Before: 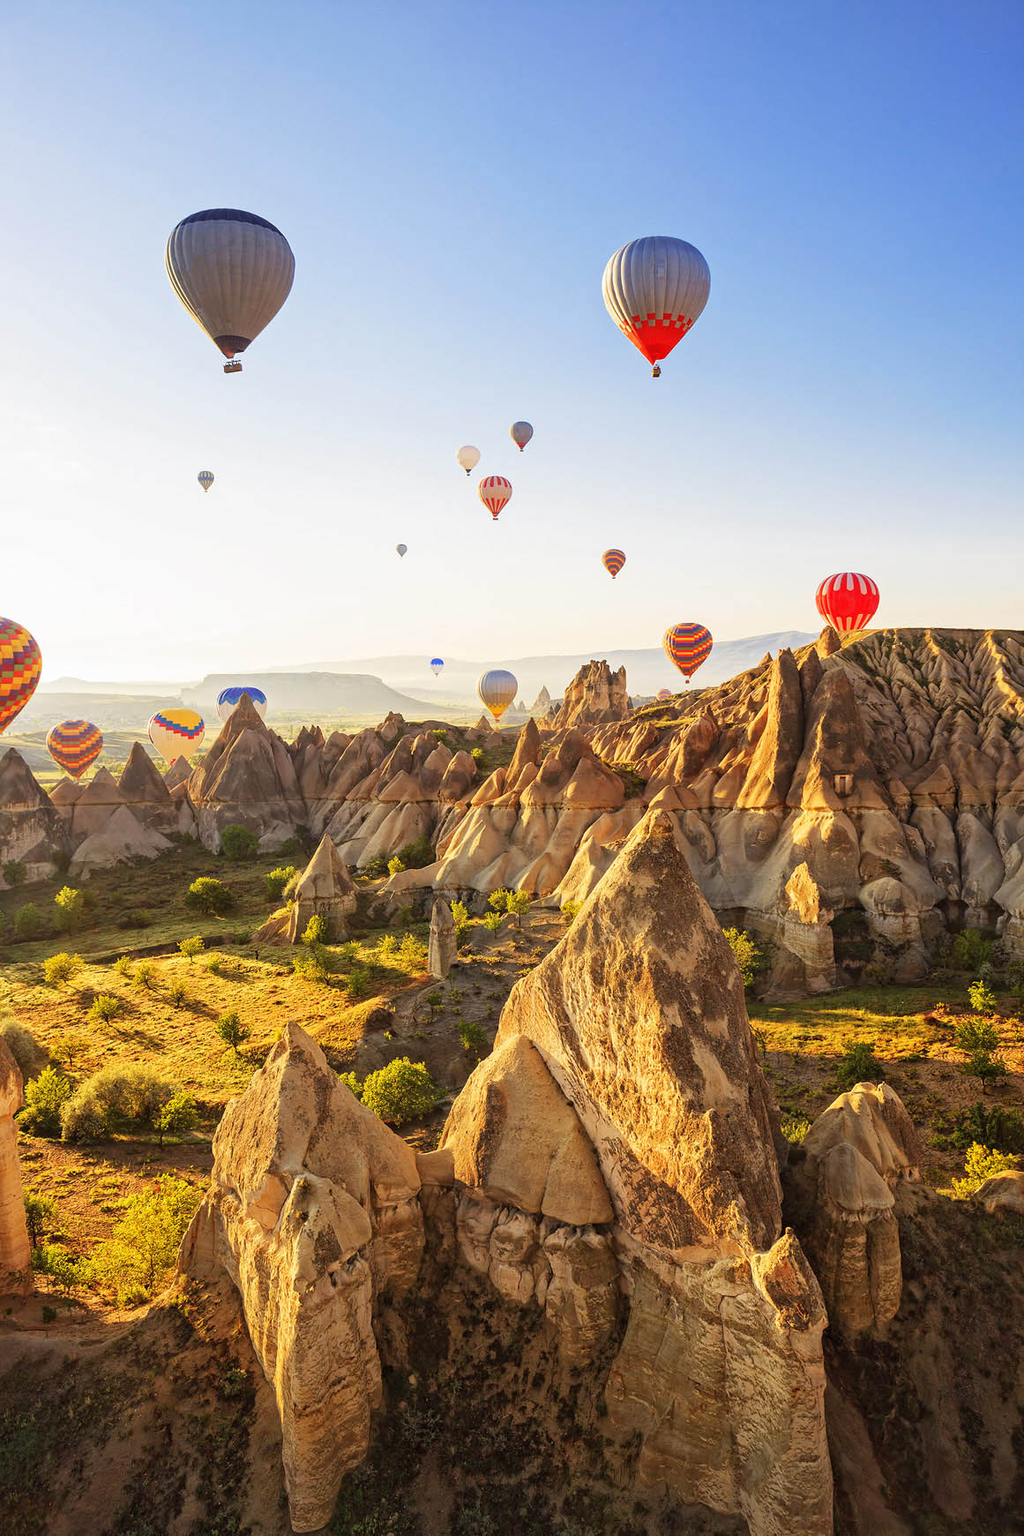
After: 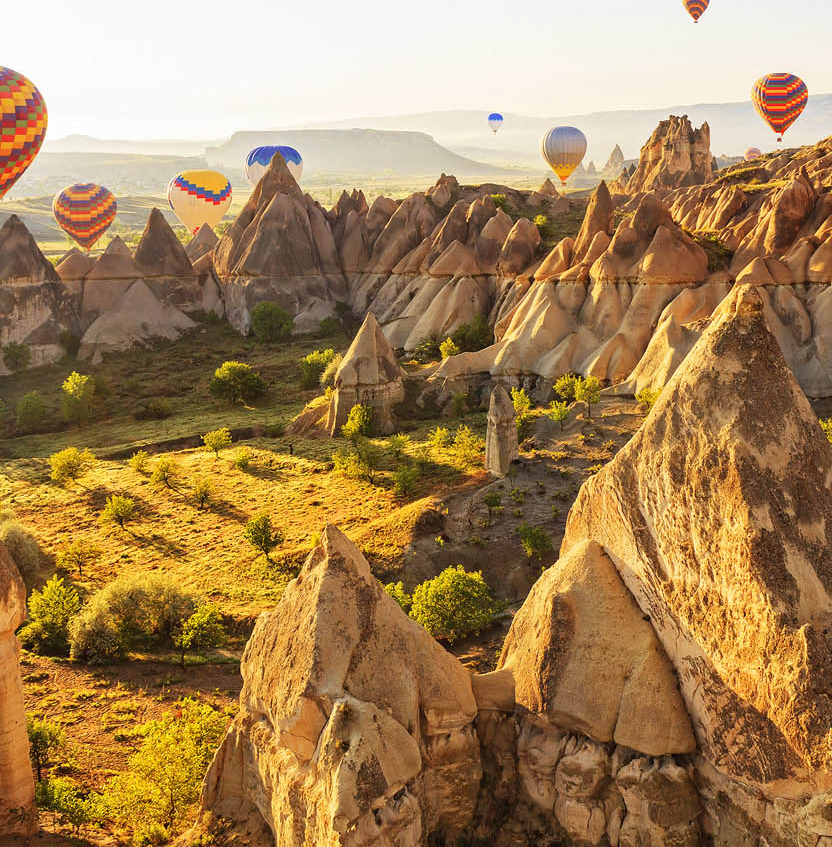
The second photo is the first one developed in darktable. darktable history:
crop: top 36.359%, right 28.257%, bottom 14.985%
